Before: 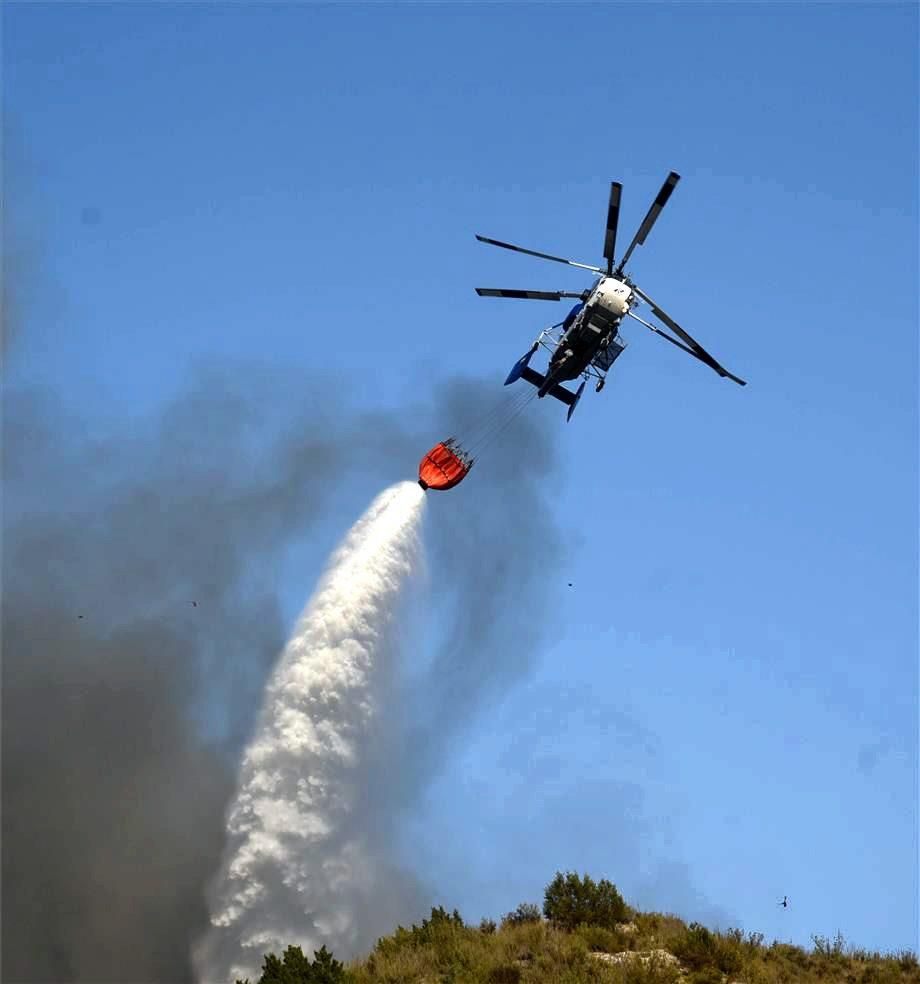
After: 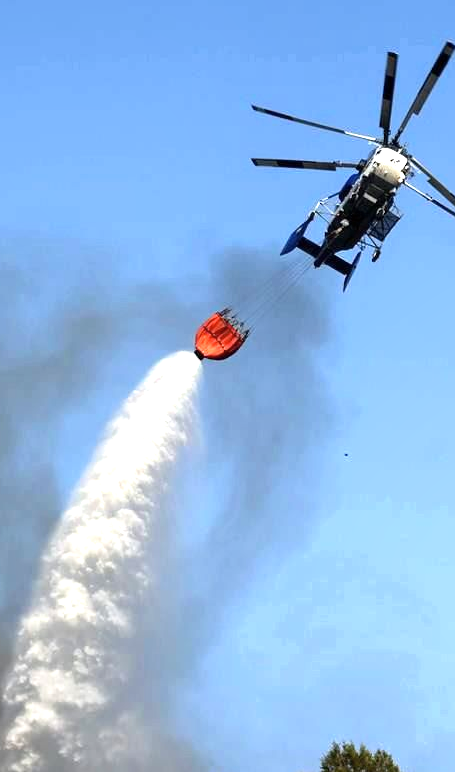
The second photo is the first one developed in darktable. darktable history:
exposure: exposure 0.556 EV, compensate highlight preservation false
shadows and highlights: shadows -23.08, highlights 46.15, soften with gaussian
crop and rotate: angle 0.02°, left 24.353%, top 13.219%, right 26.156%, bottom 8.224%
